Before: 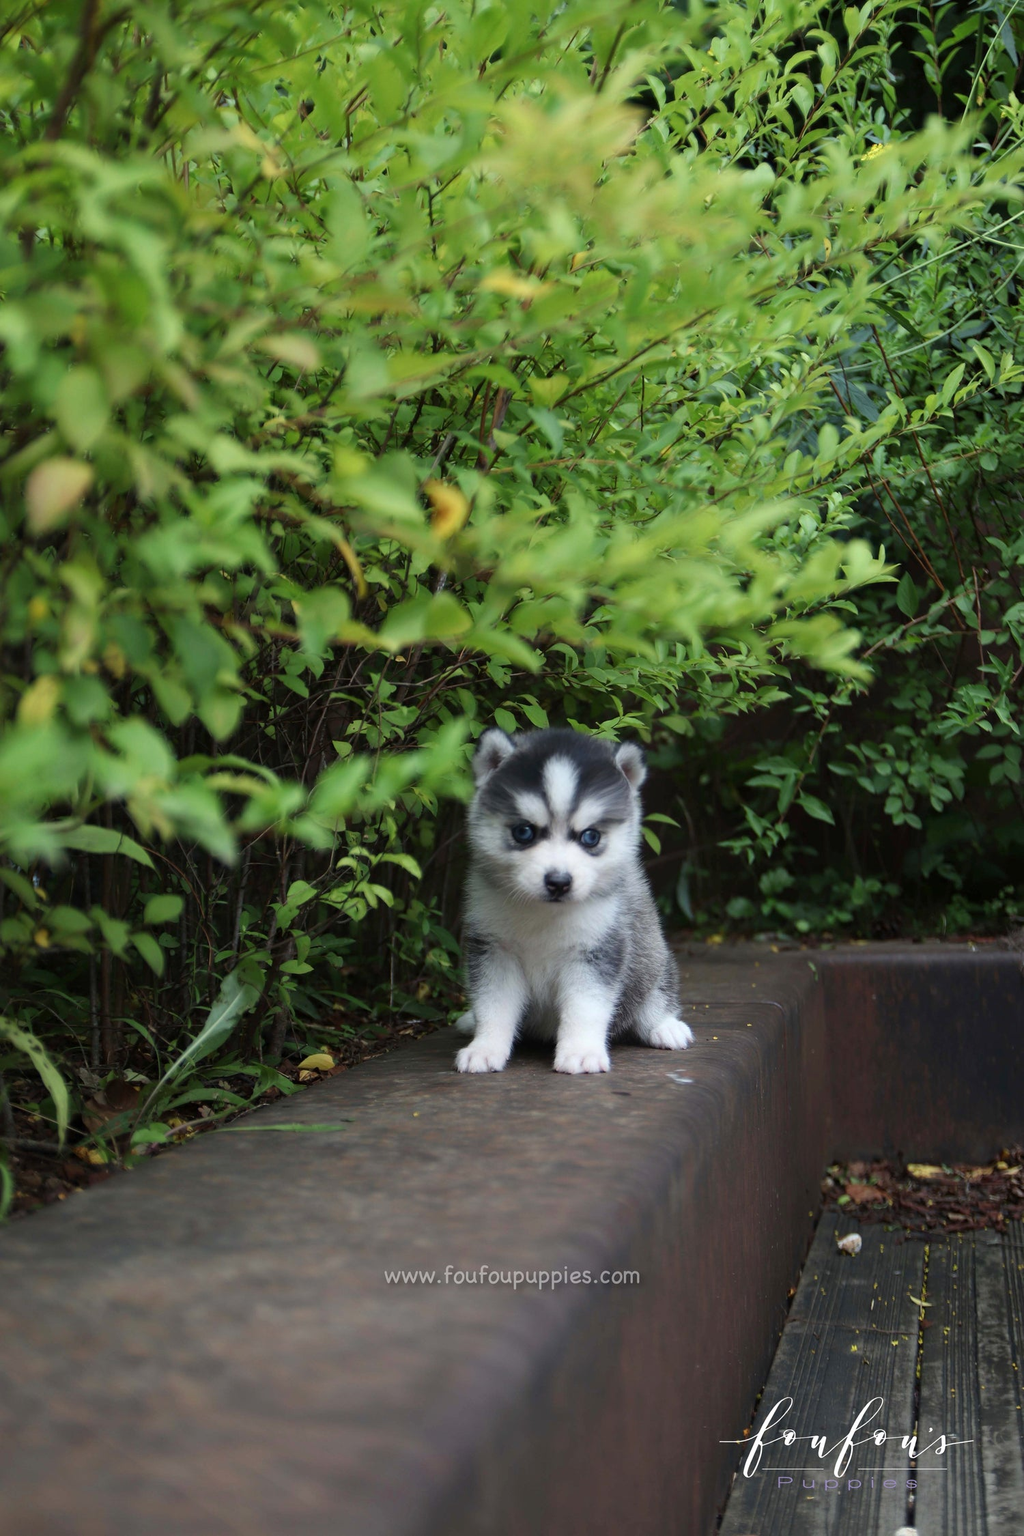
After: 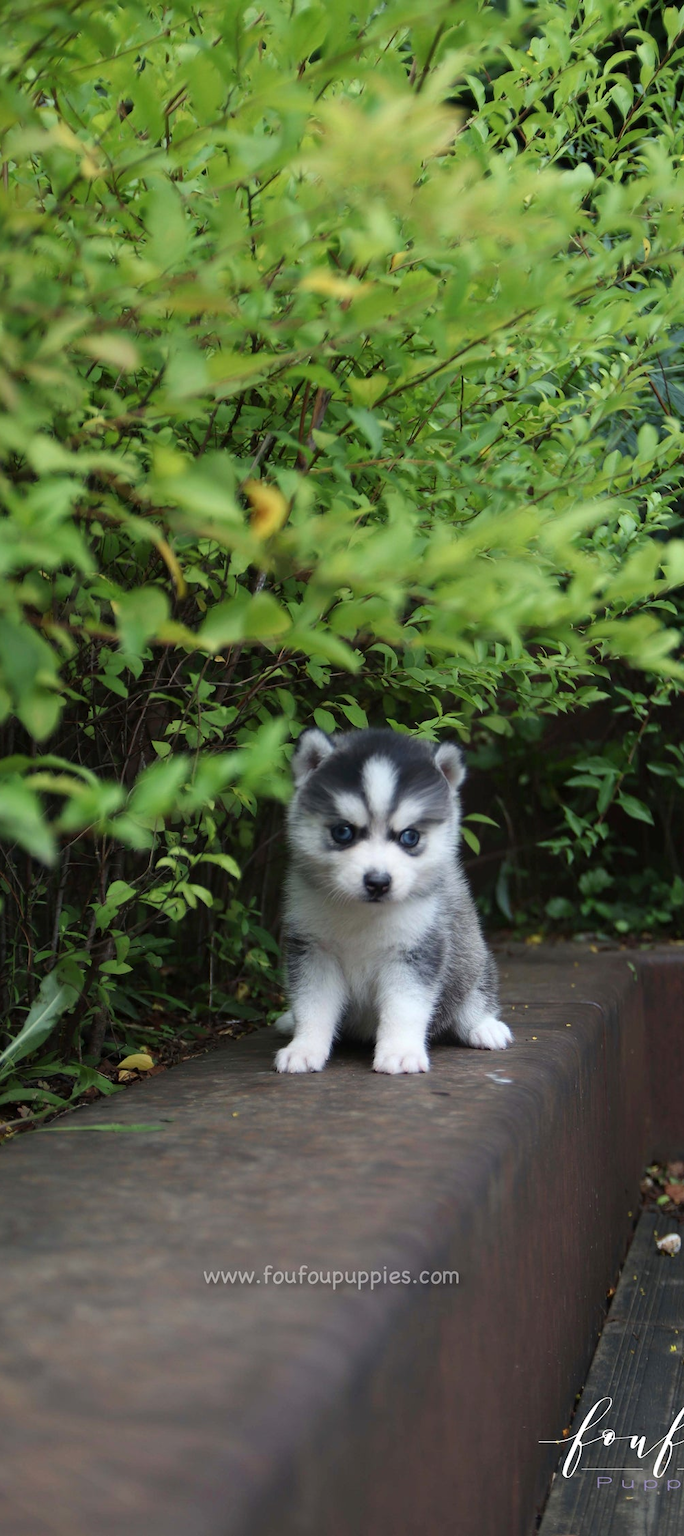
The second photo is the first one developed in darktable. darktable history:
crop and rotate: left 17.732%, right 15.423%
tone equalizer: on, module defaults
